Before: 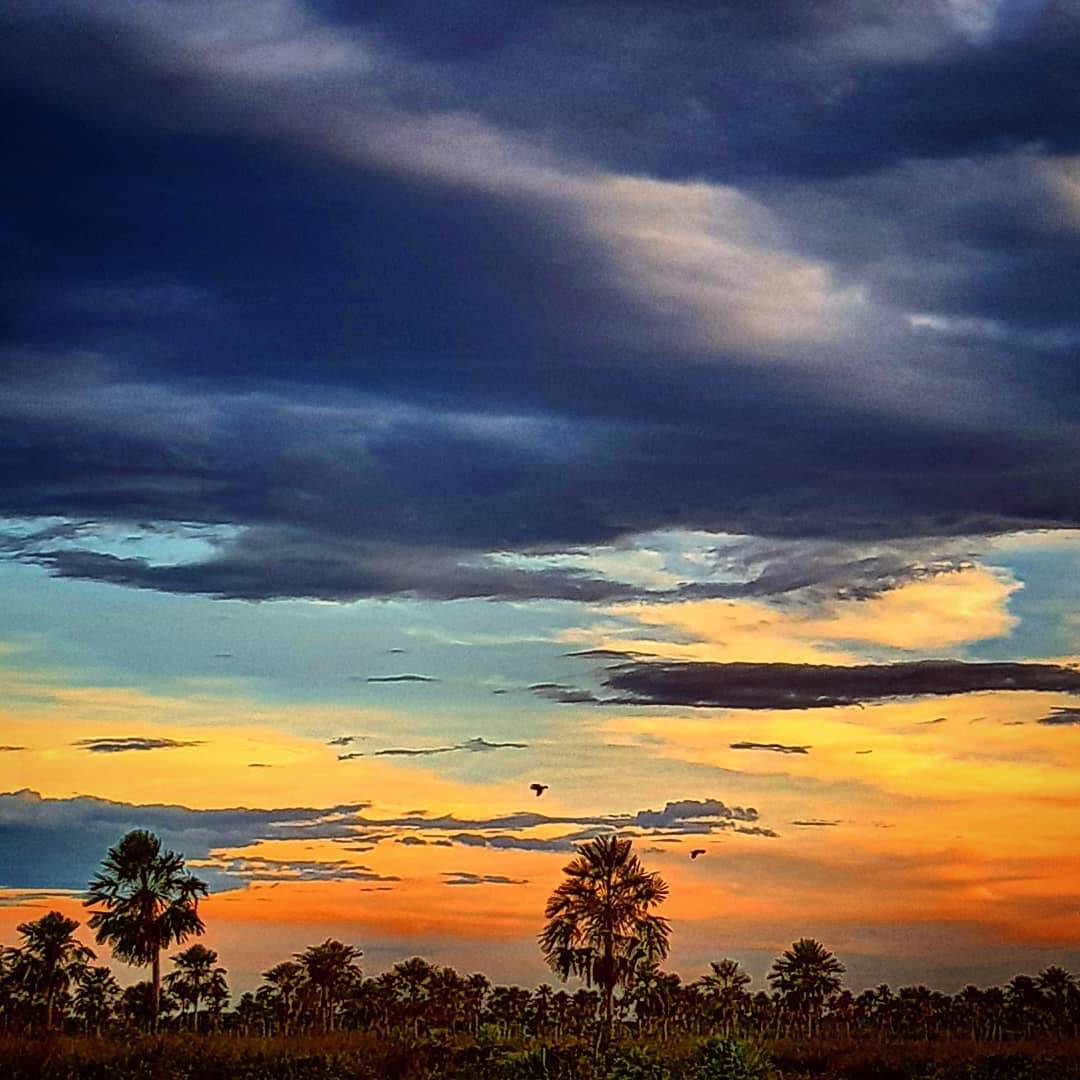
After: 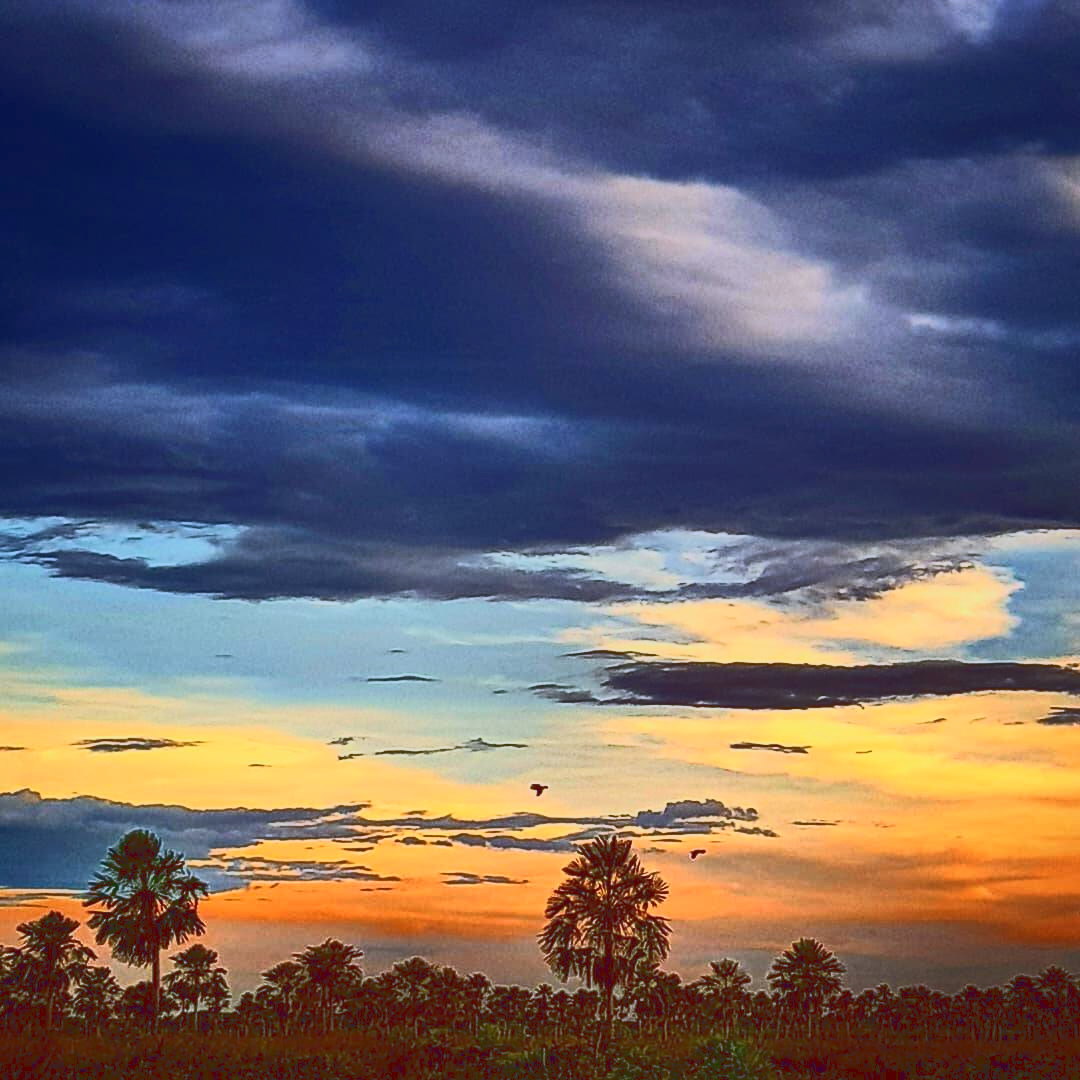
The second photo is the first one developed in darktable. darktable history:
white balance: red 0.967, blue 1.119, emerald 0.756
shadows and highlights: shadows 0, highlights 40
tone curve: curves: ch0 [(0, 0.148) (0.191, 0.225) (0.39, 0.373) (0.669, 0.716) (0.847, 0.818) (1, 0.839)]
